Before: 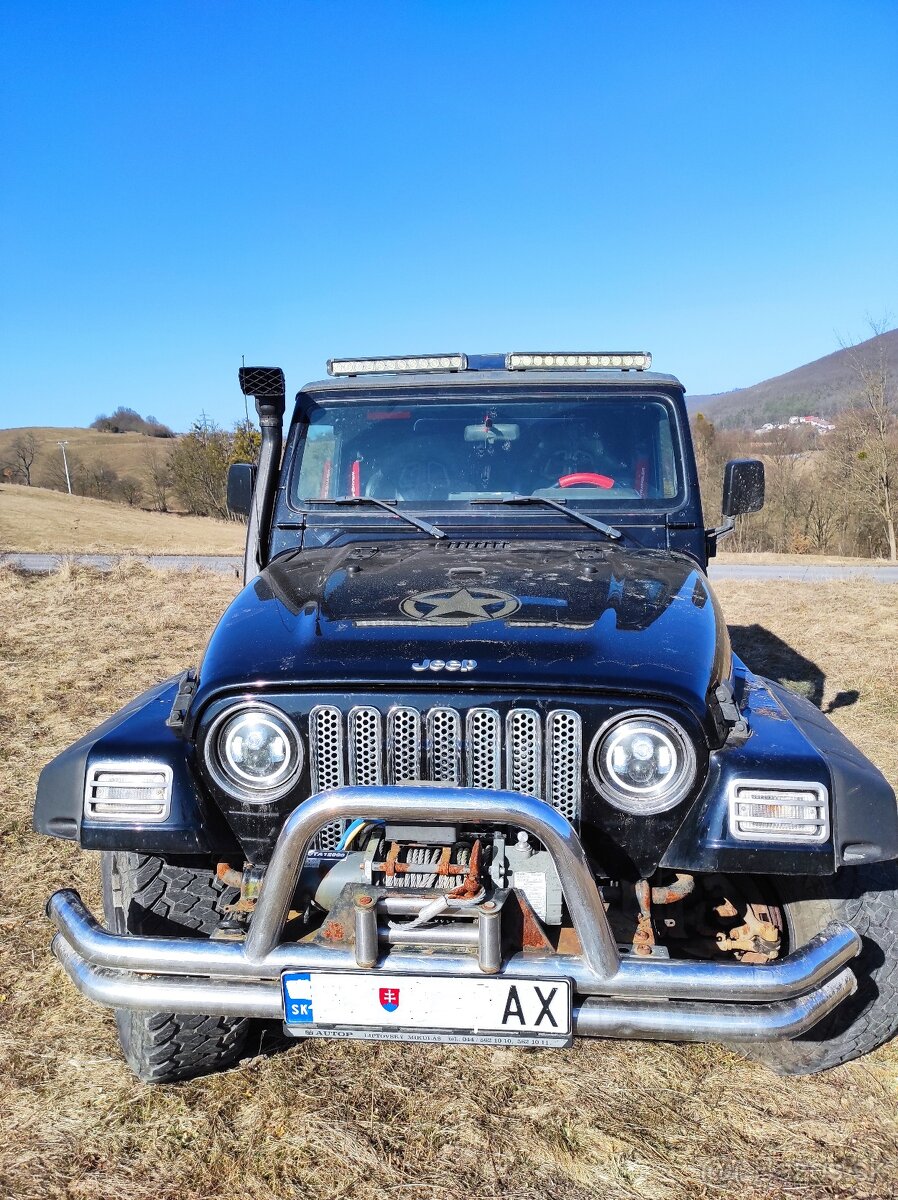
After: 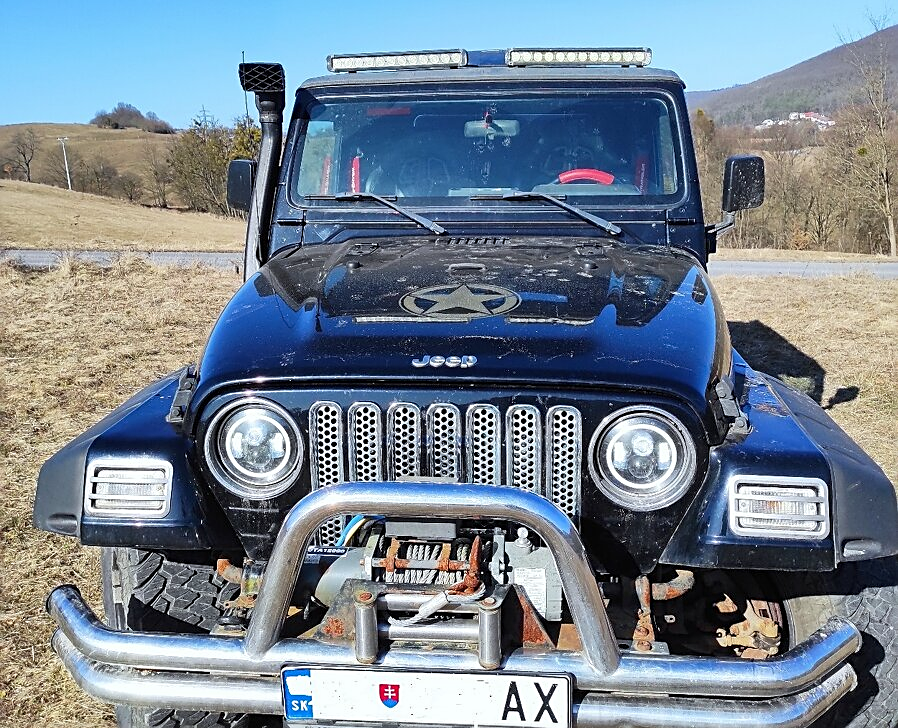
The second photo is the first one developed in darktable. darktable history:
sharpen: on, module defaults
white balance: red 0.978, blue 0.999
crop and rotate: top 25.357%, bottom 13.942%
